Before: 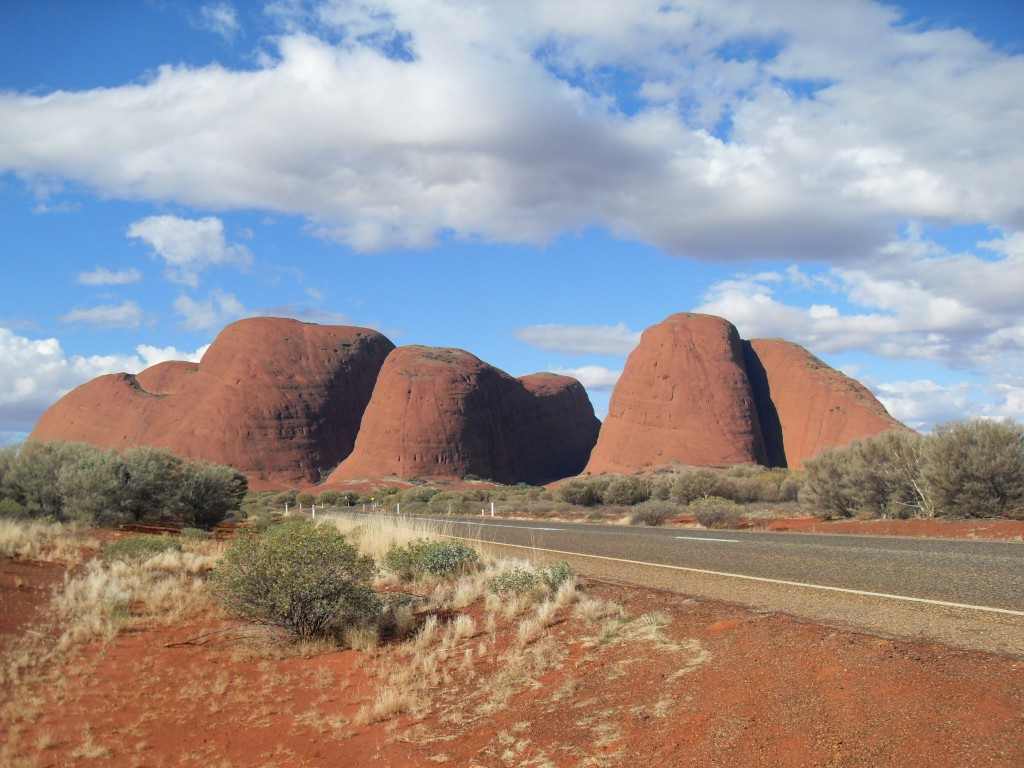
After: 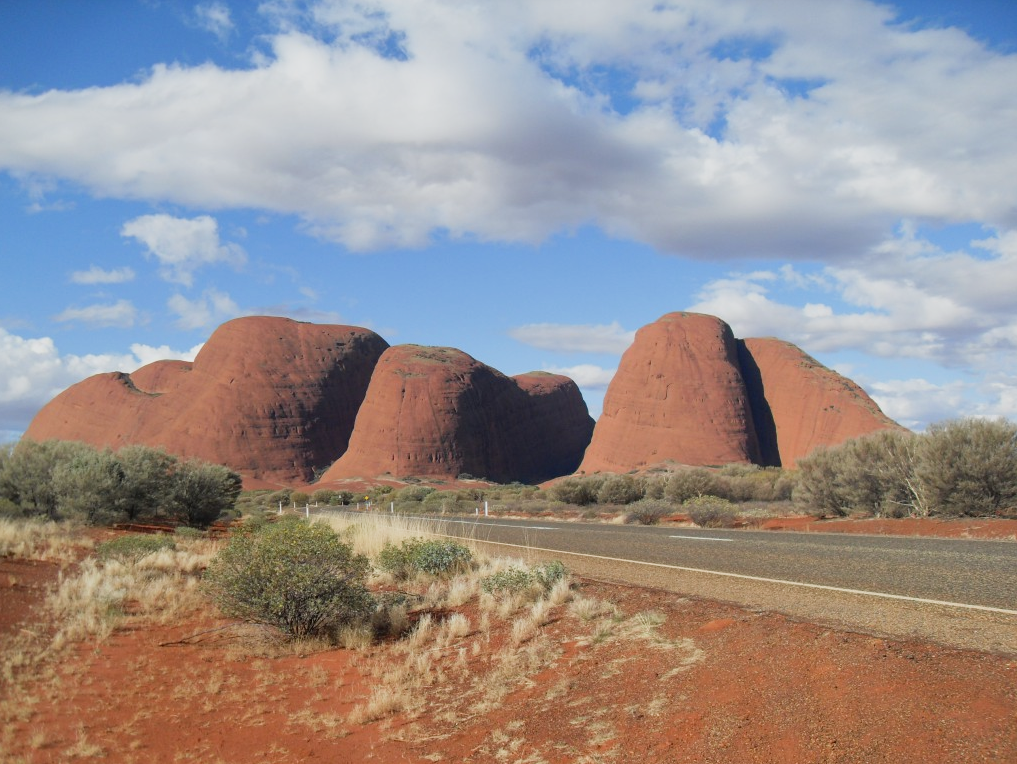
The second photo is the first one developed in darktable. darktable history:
crop and rotate: left 0.614%, top 0.179%, bottom 0.309%
sigmoid: contrast 1.22, skew 0.65
tone equalizer: on, module defaults
